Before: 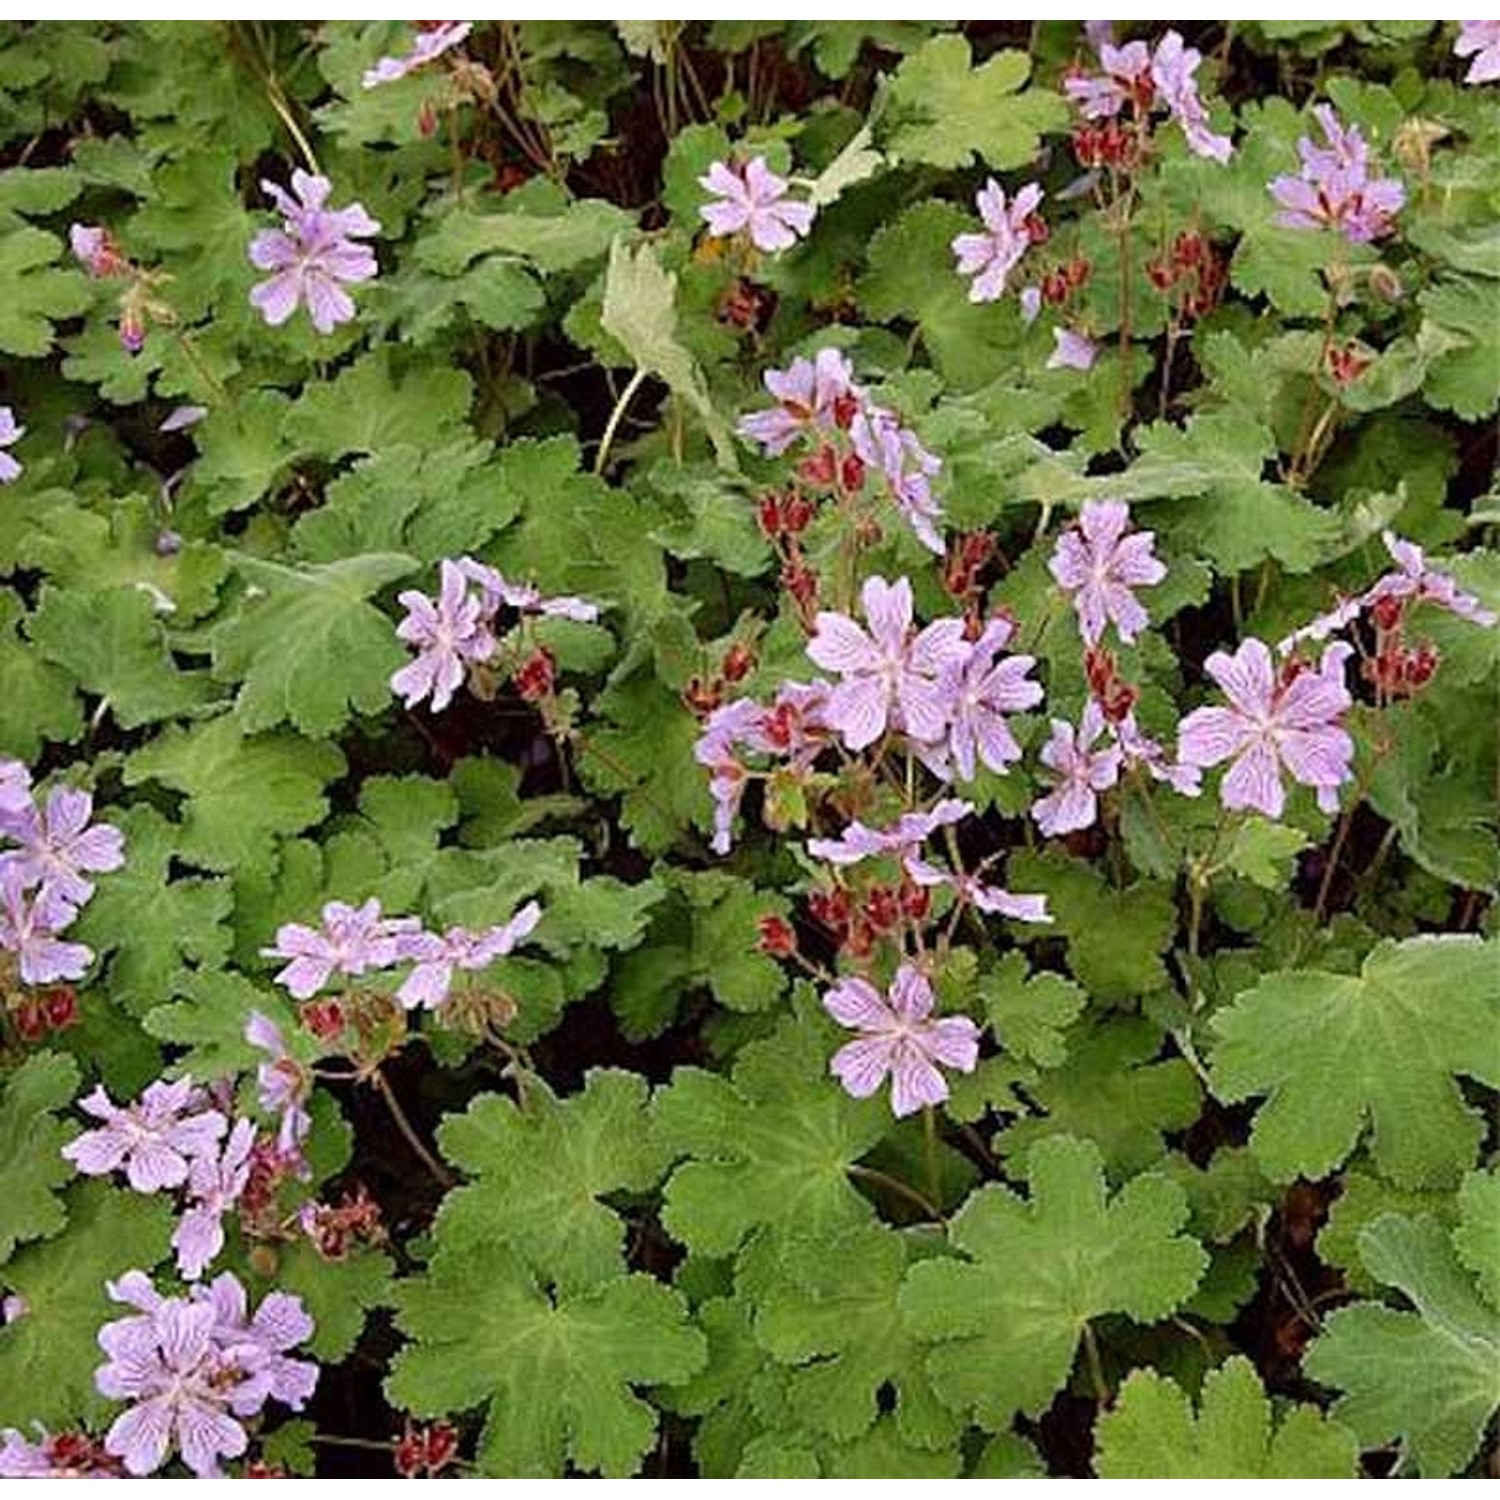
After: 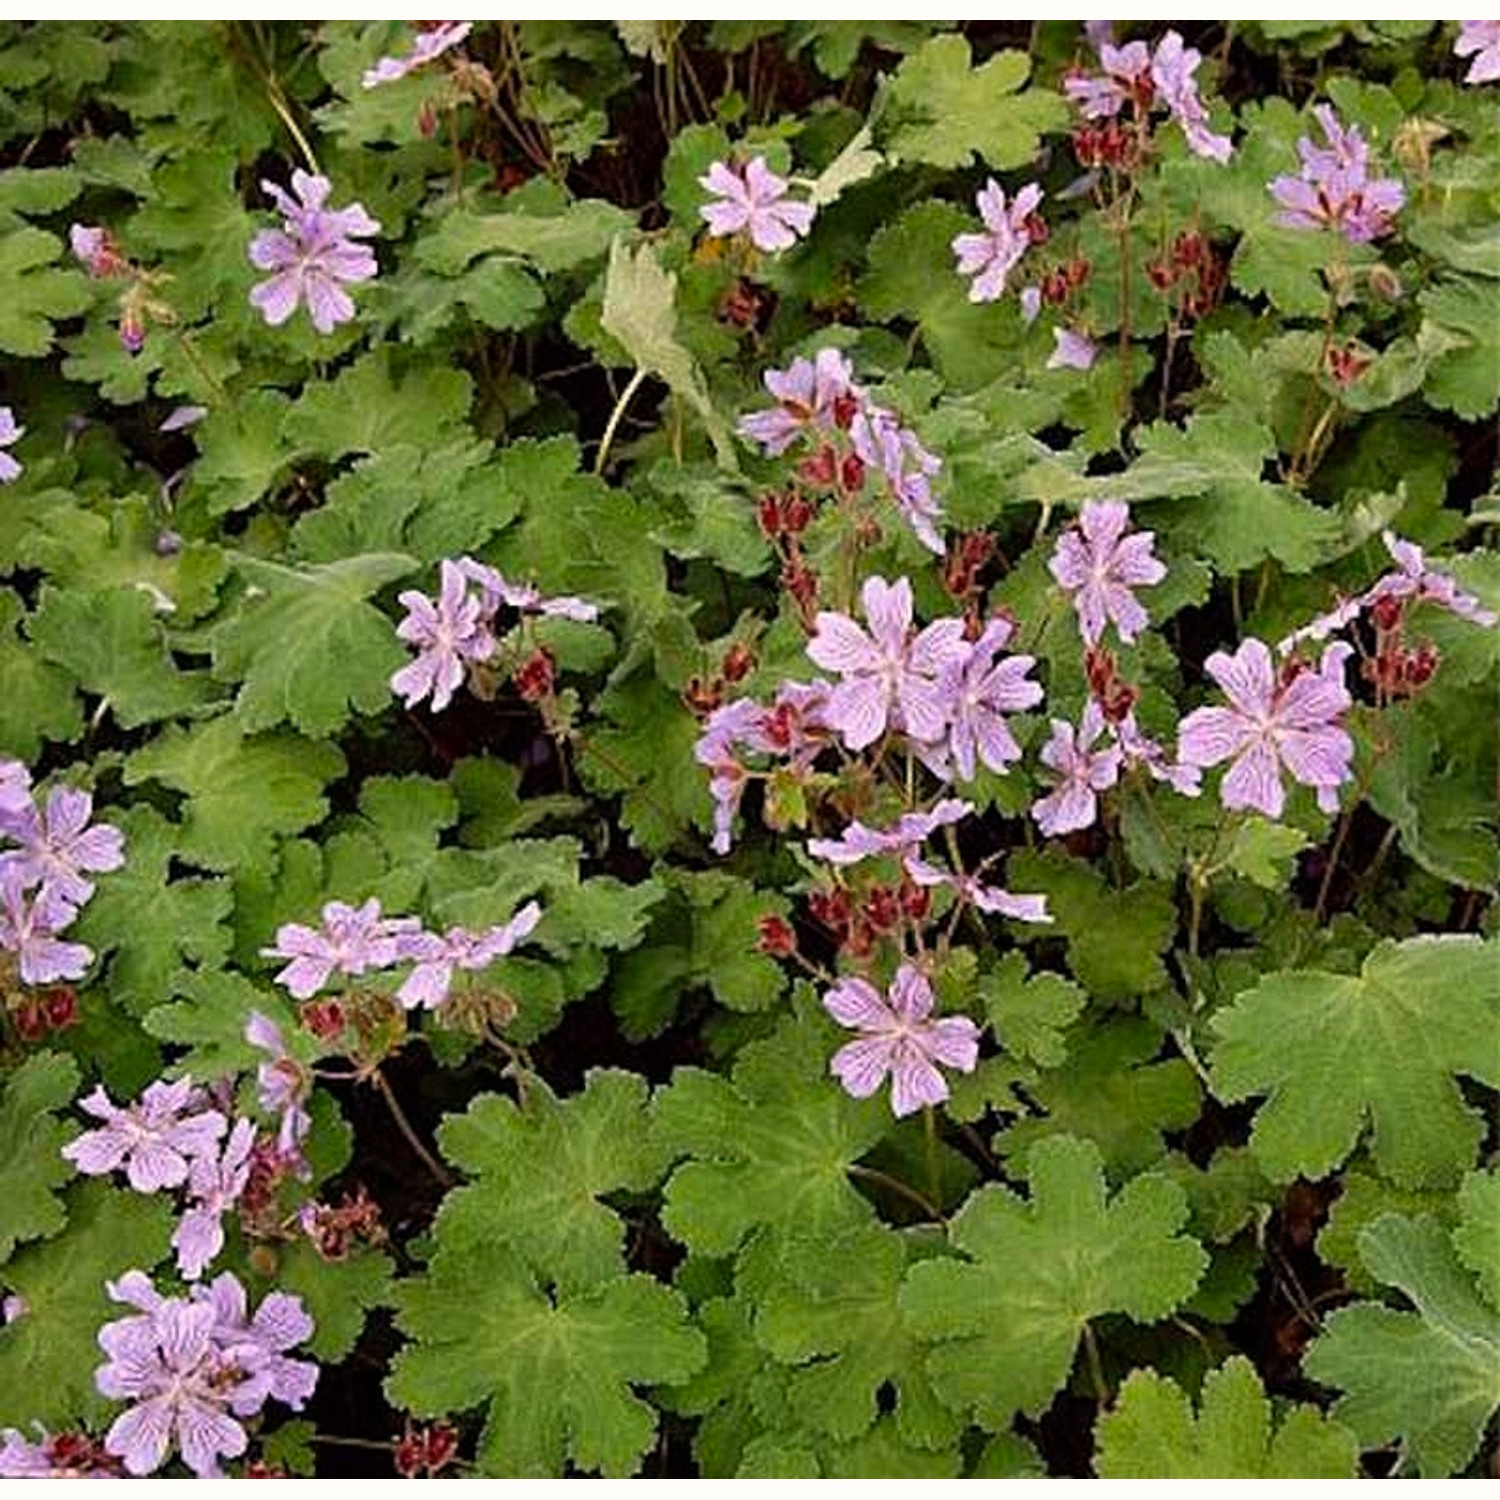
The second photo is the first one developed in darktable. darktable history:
color balance rgb: power › luminance -9.244%, highlights gain › chroma 1.03%, highlights gain › hue 54.22°, perceptual saturation grading › global saturation 0.942%, global vibrance 20%
